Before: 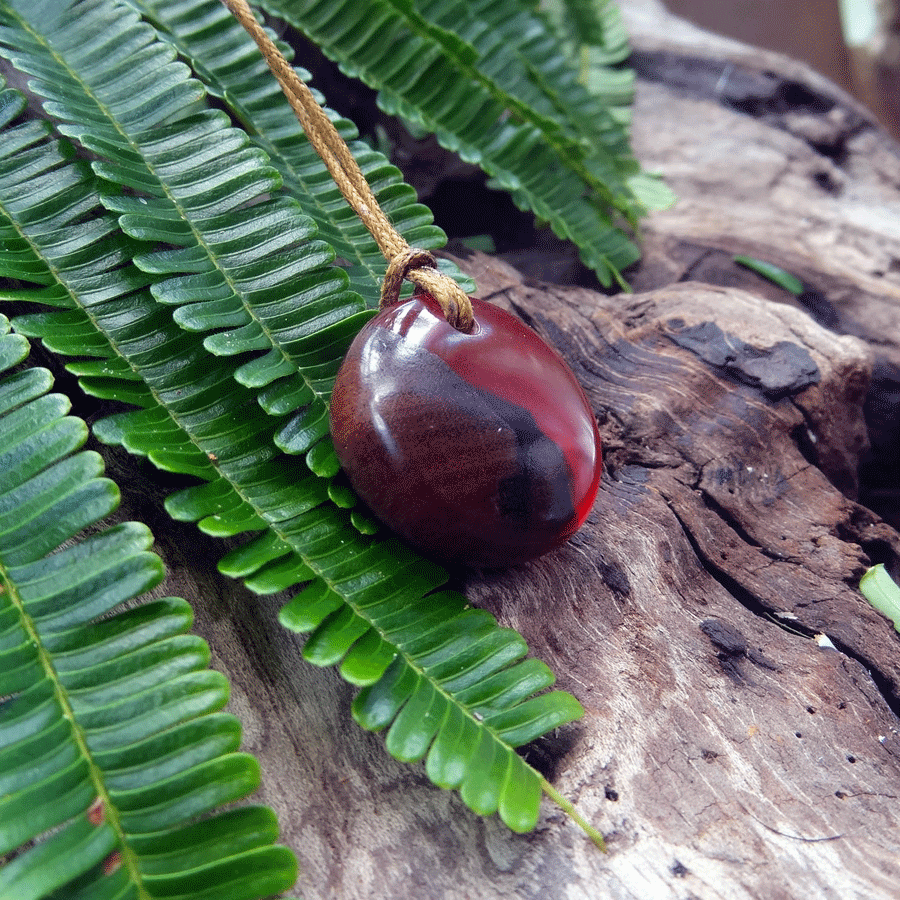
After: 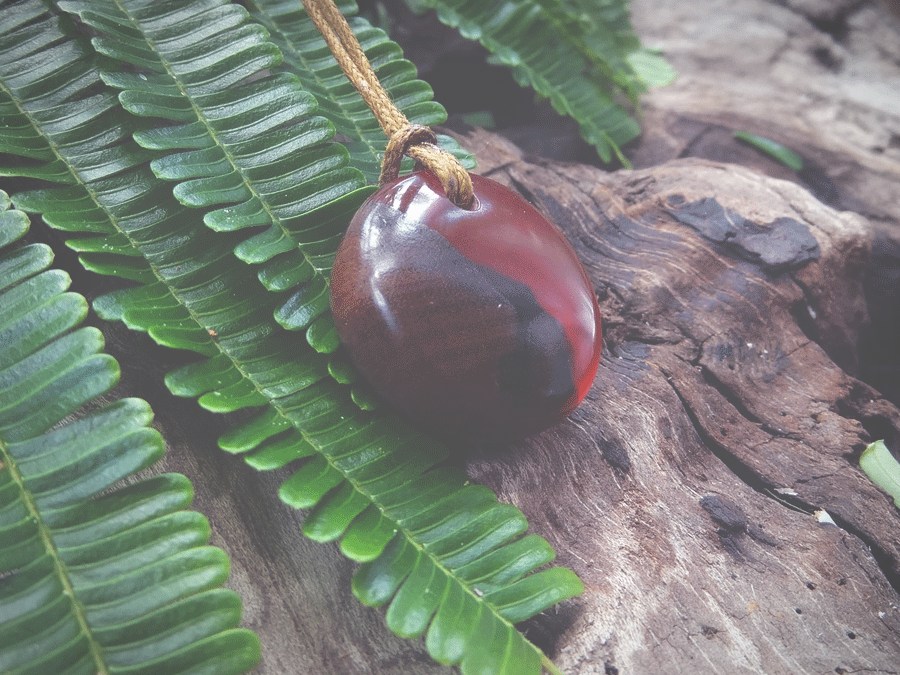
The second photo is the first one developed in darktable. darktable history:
vignetting: fall-off radius 70%, automatic ratio true
crop: top 13.819%, bottom 11.169%
exposure: black level correction -0.087, compensate highlight preservation false
